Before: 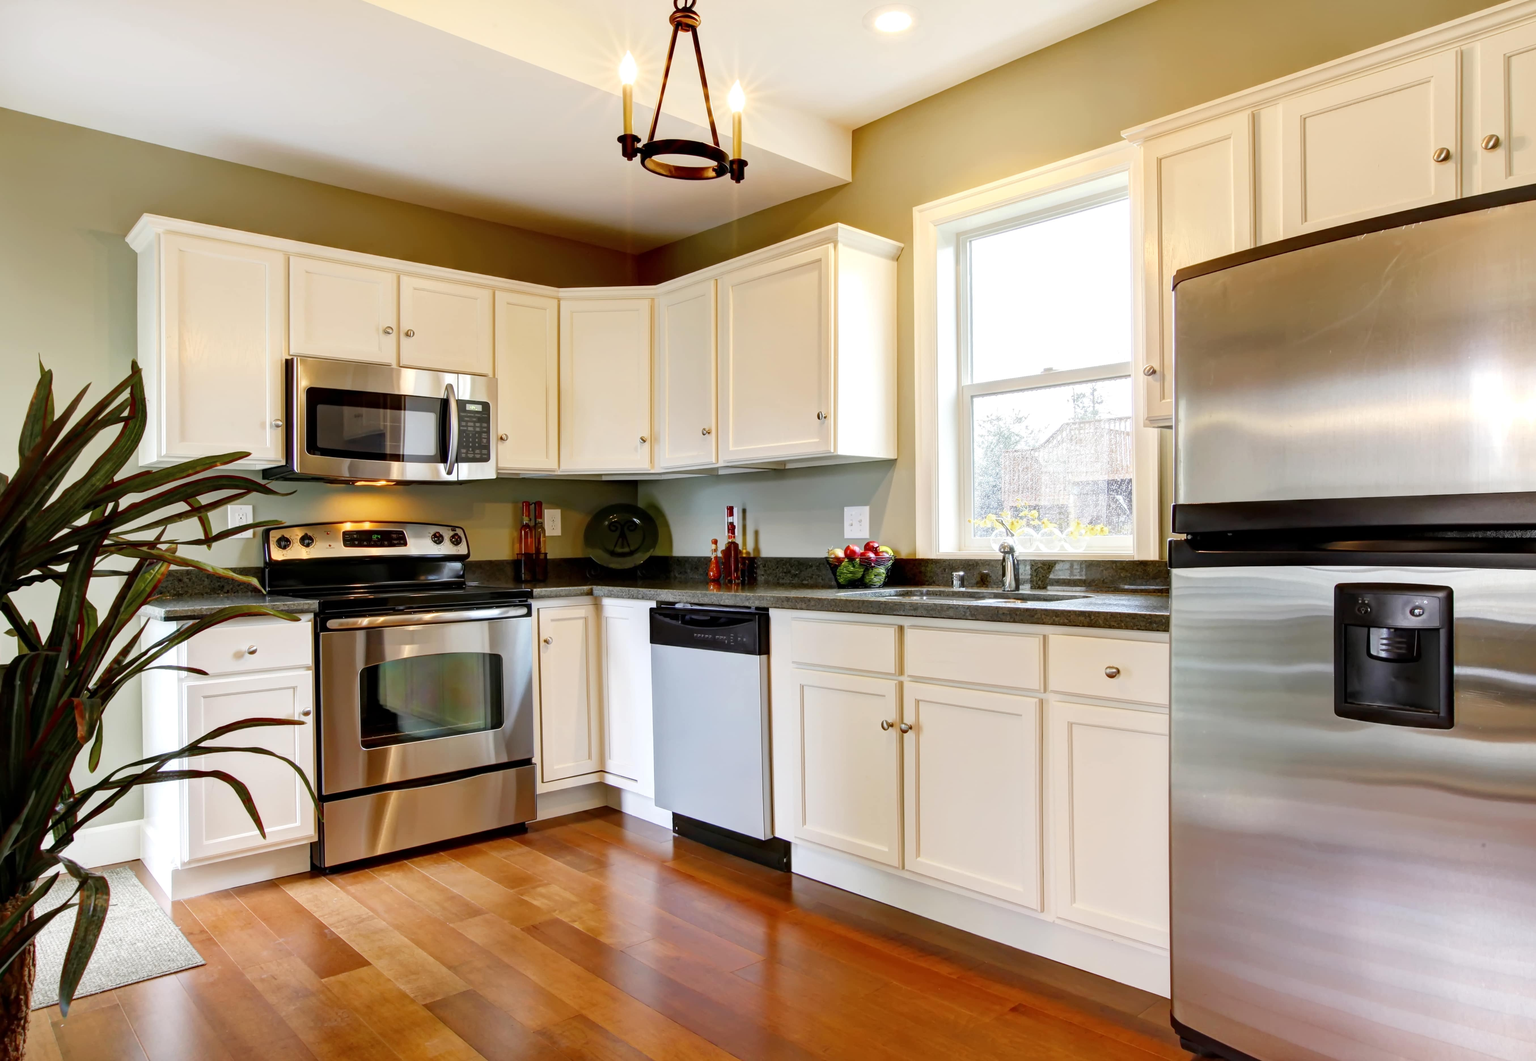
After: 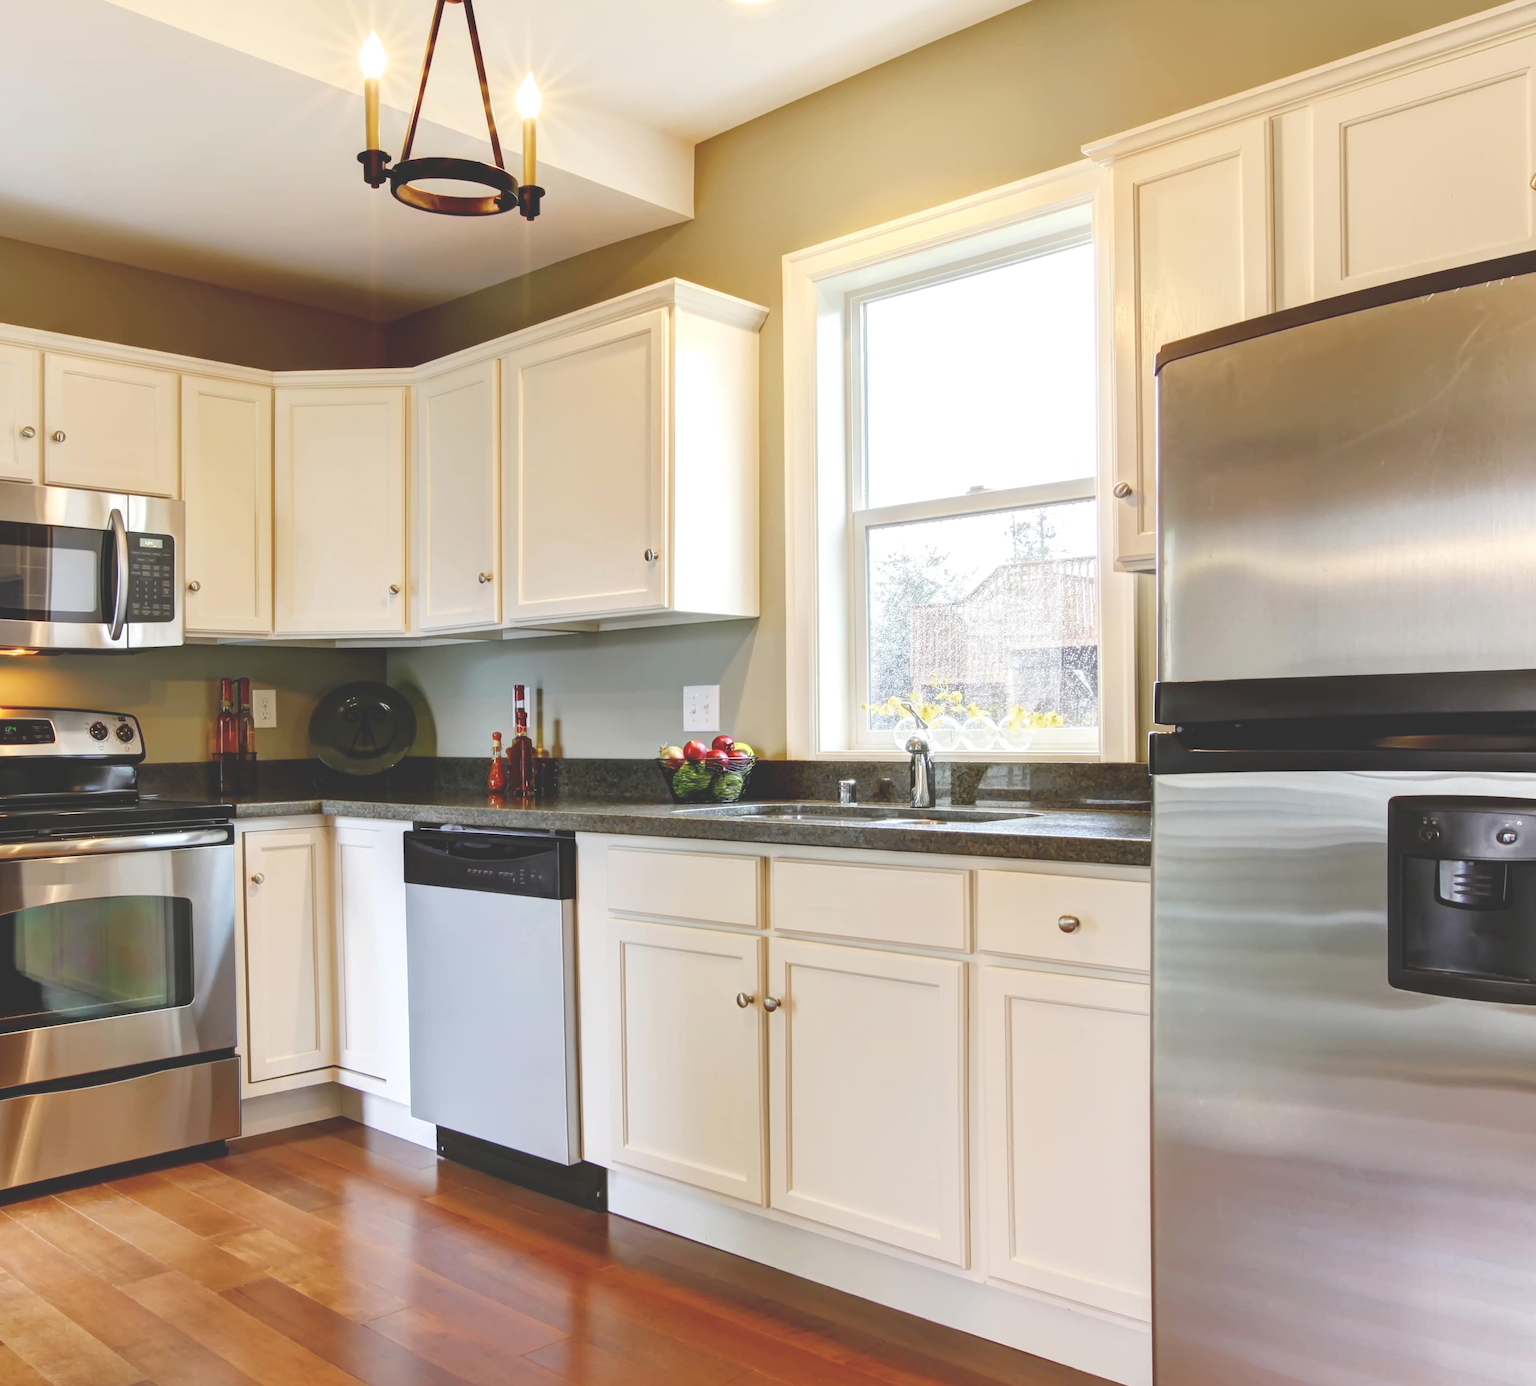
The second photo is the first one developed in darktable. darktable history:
crop and rotate: left 24.034%, top 2.838%, right 6.406%, bottom 6.299%
exposure: black level correction -0.03, compensate highlight preservation false
